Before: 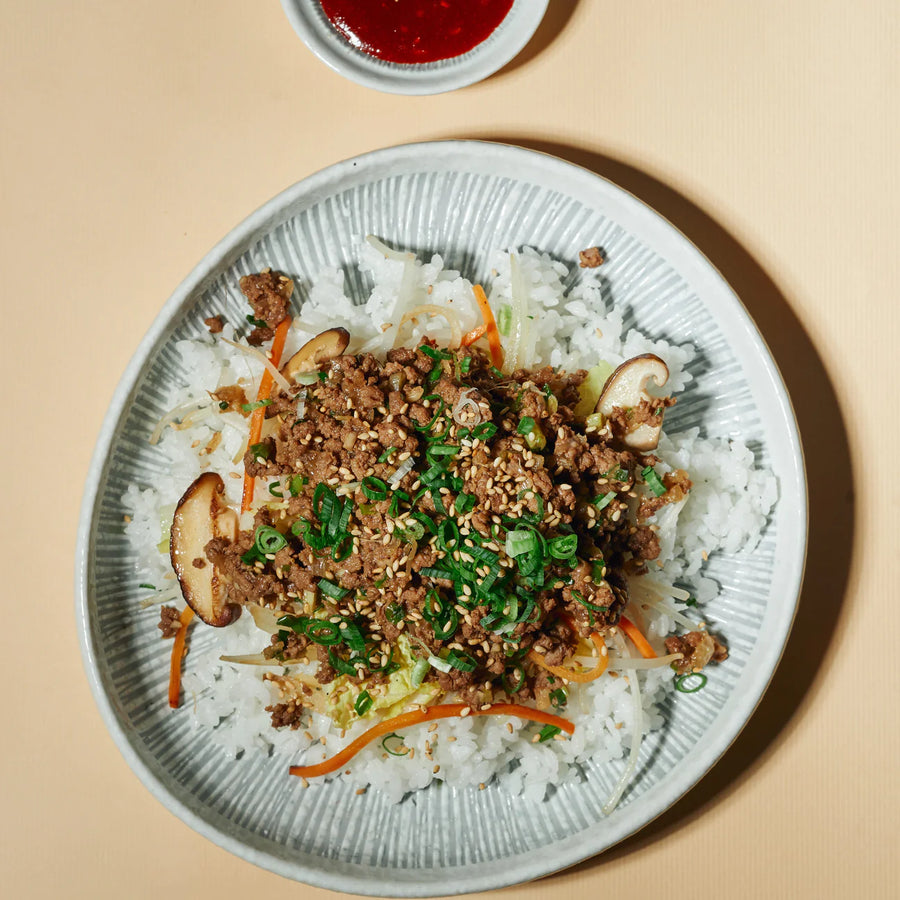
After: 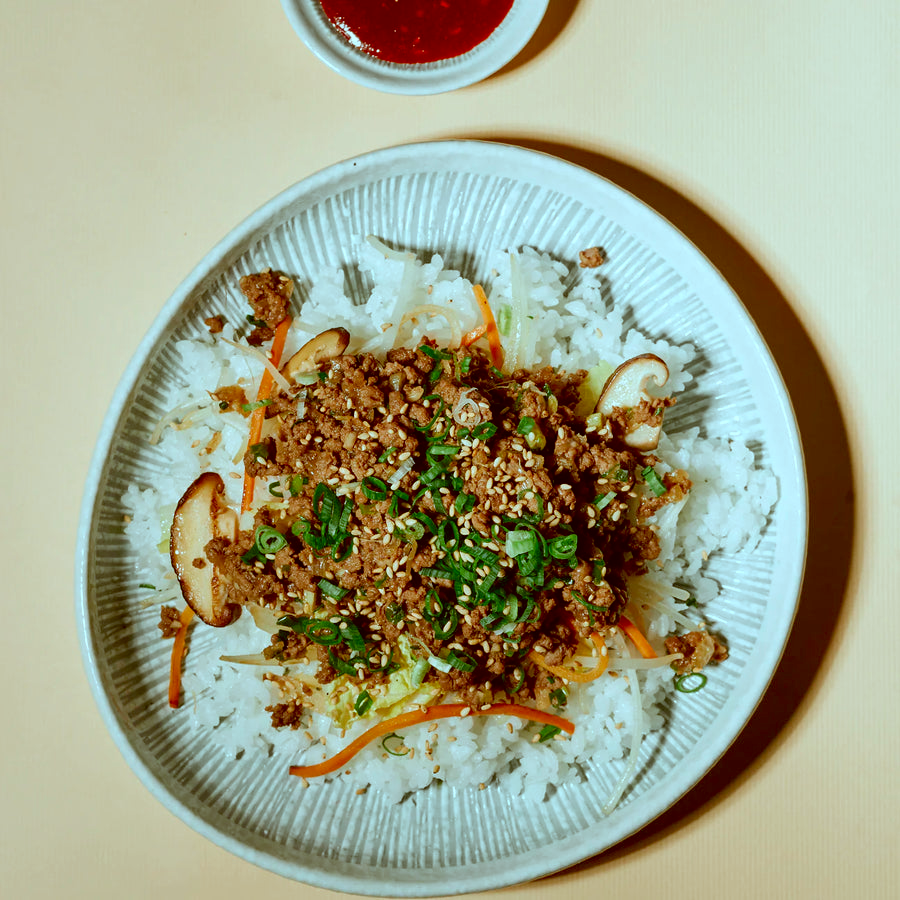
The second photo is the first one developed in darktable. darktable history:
color correction: highlights a* -14.62, highlights b* -16.22, shadows a* 10.12, shadows b* 29.4
exposure: black level correction 0.01, exposure 0.014 EV, compensate highlight preservation false
